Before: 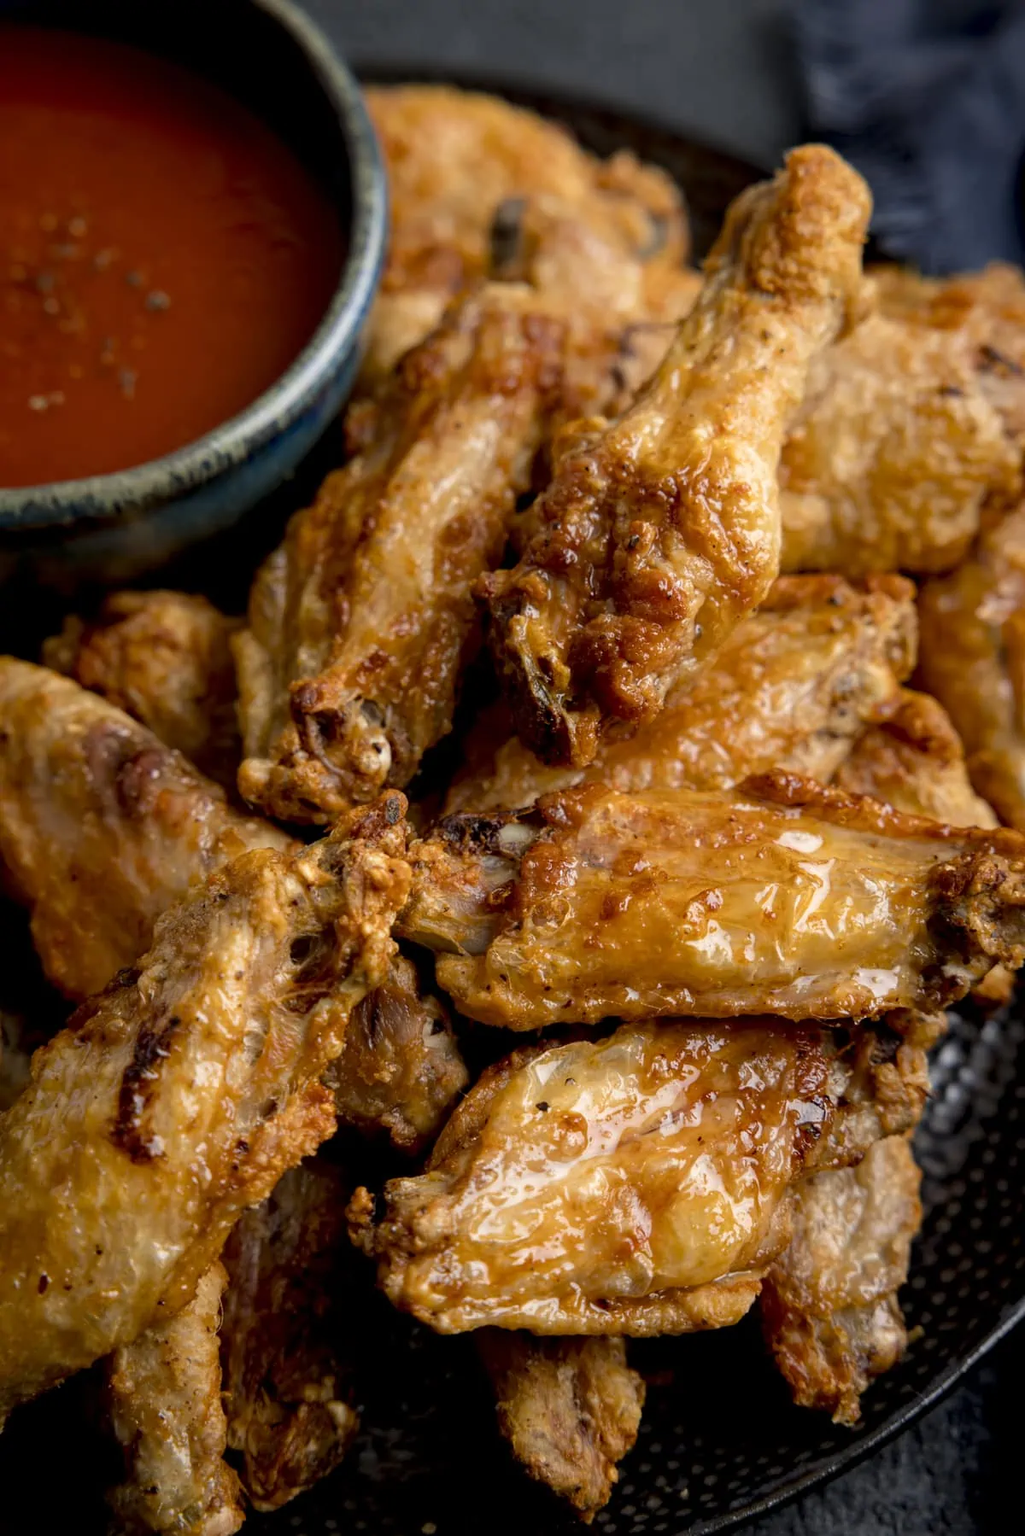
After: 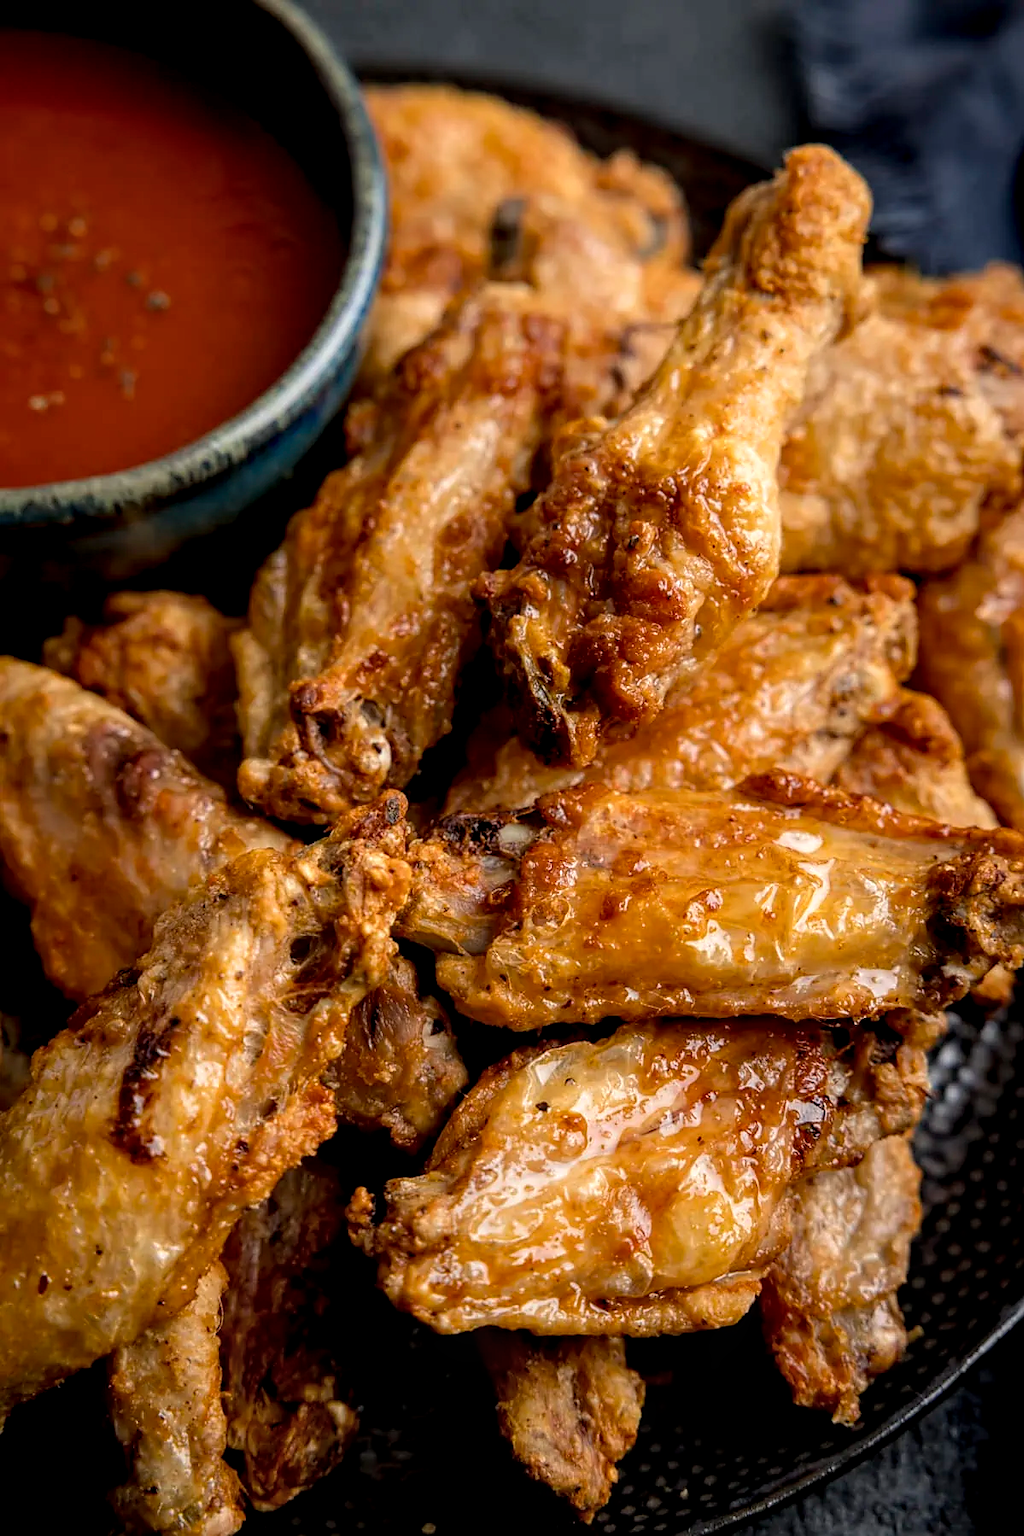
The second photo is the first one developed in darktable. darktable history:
sharpen: radius 1.844, amount 0.392, threshold 1.614
local contrast: on, module defaults
tone equalizer: edges refinement/feathering 500, mask exposure compensation -1.57 EV, preserve details guided filter
